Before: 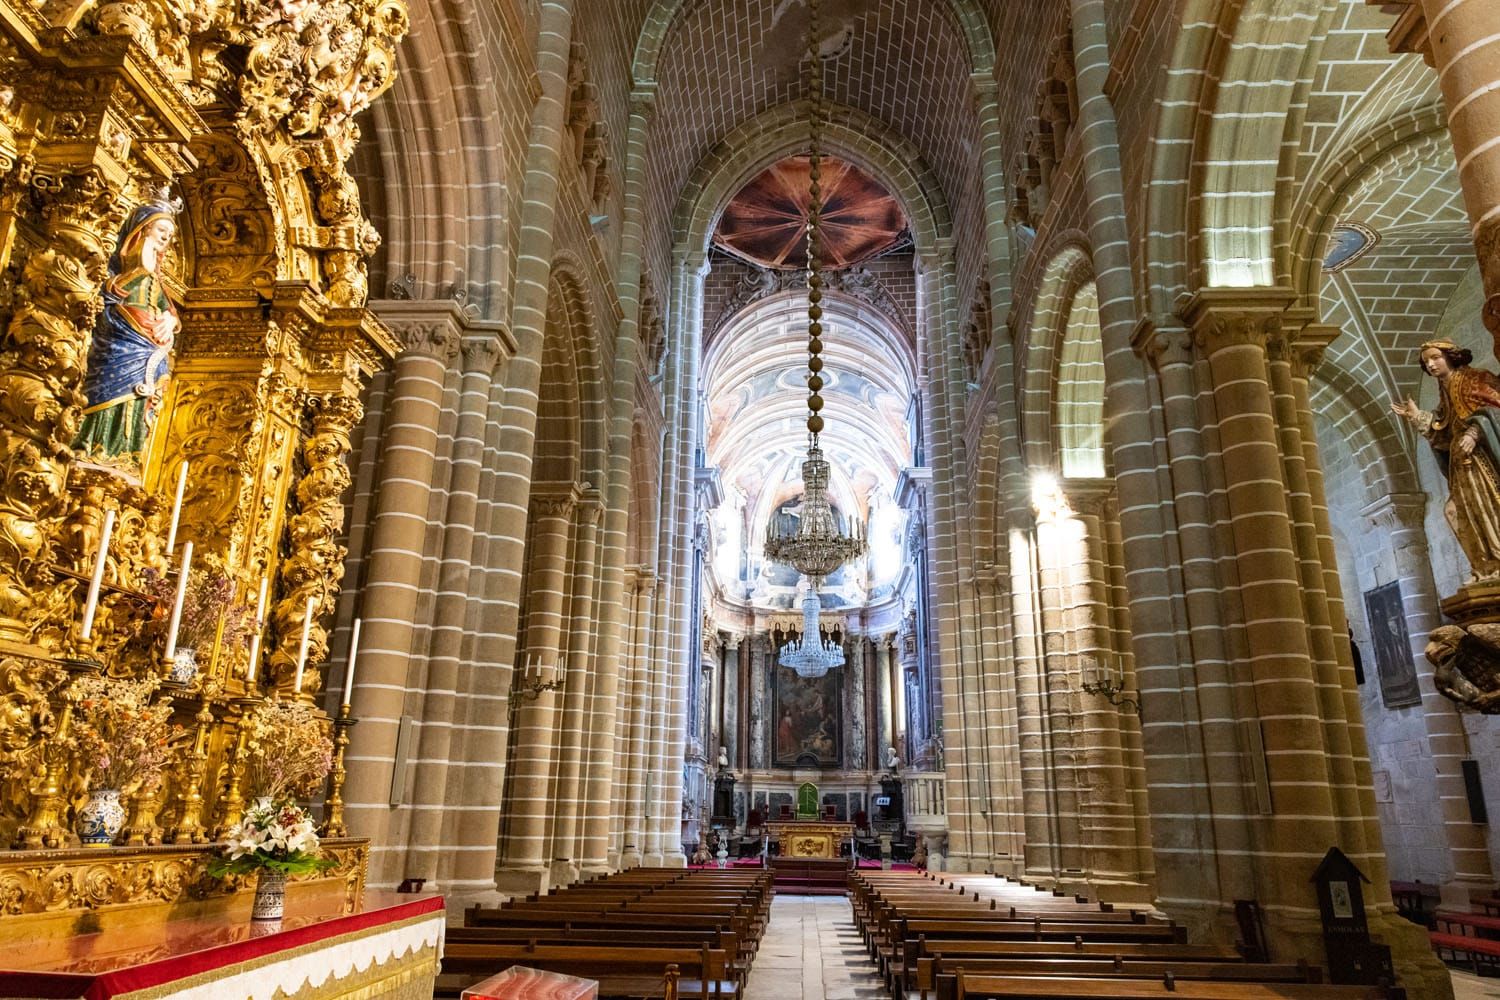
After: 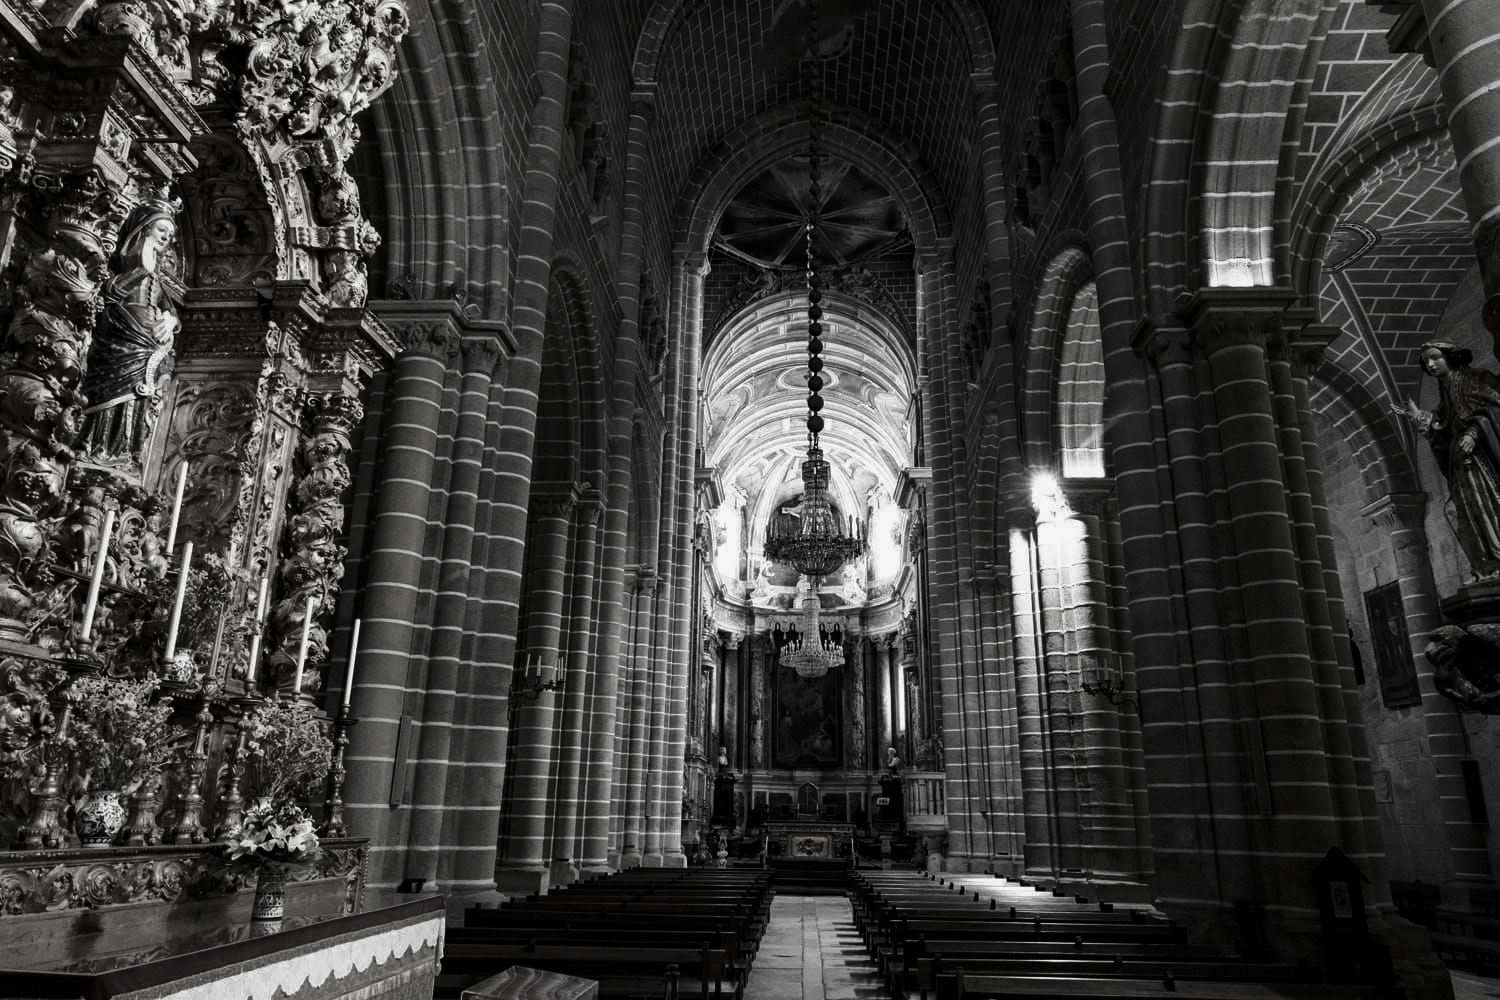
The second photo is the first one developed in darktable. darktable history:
contrast brightness saturation: contrast -0.028, brightness -0.602, saturation -0.985
